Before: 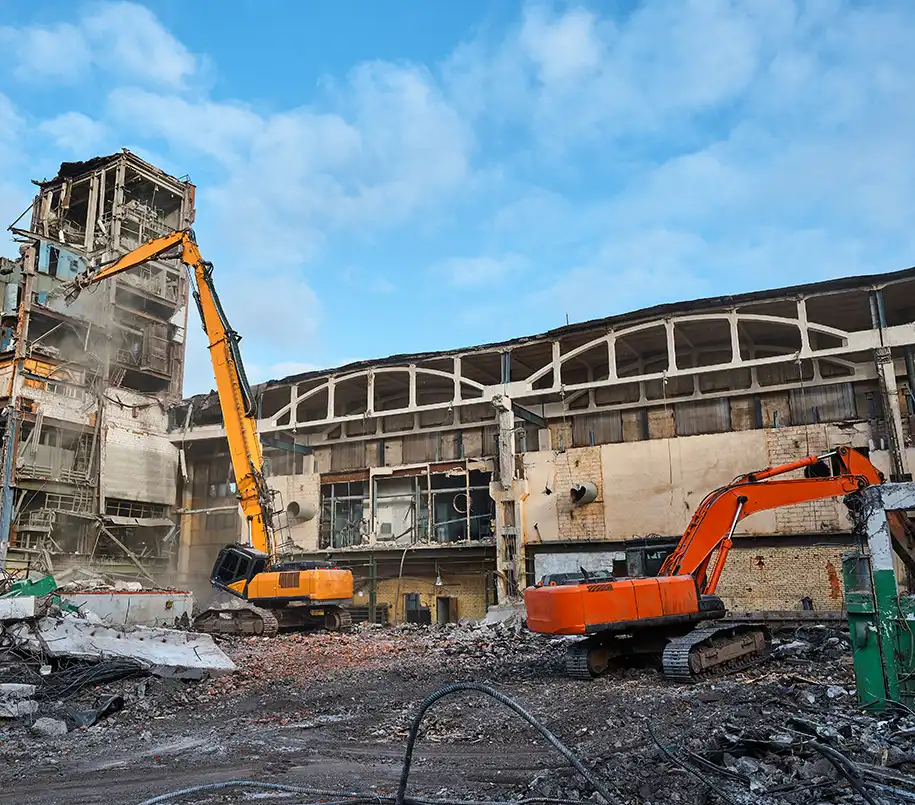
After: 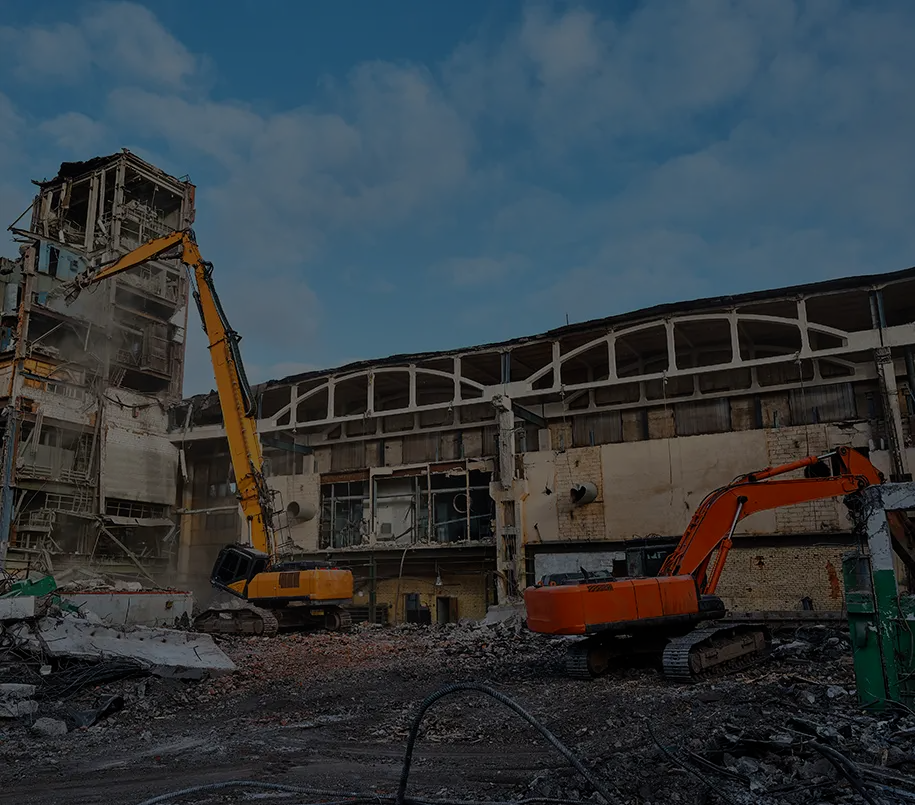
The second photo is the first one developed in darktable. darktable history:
exposure: exposure -2.347 EV, compensate exposure bias true, compensate highlight preservation false
